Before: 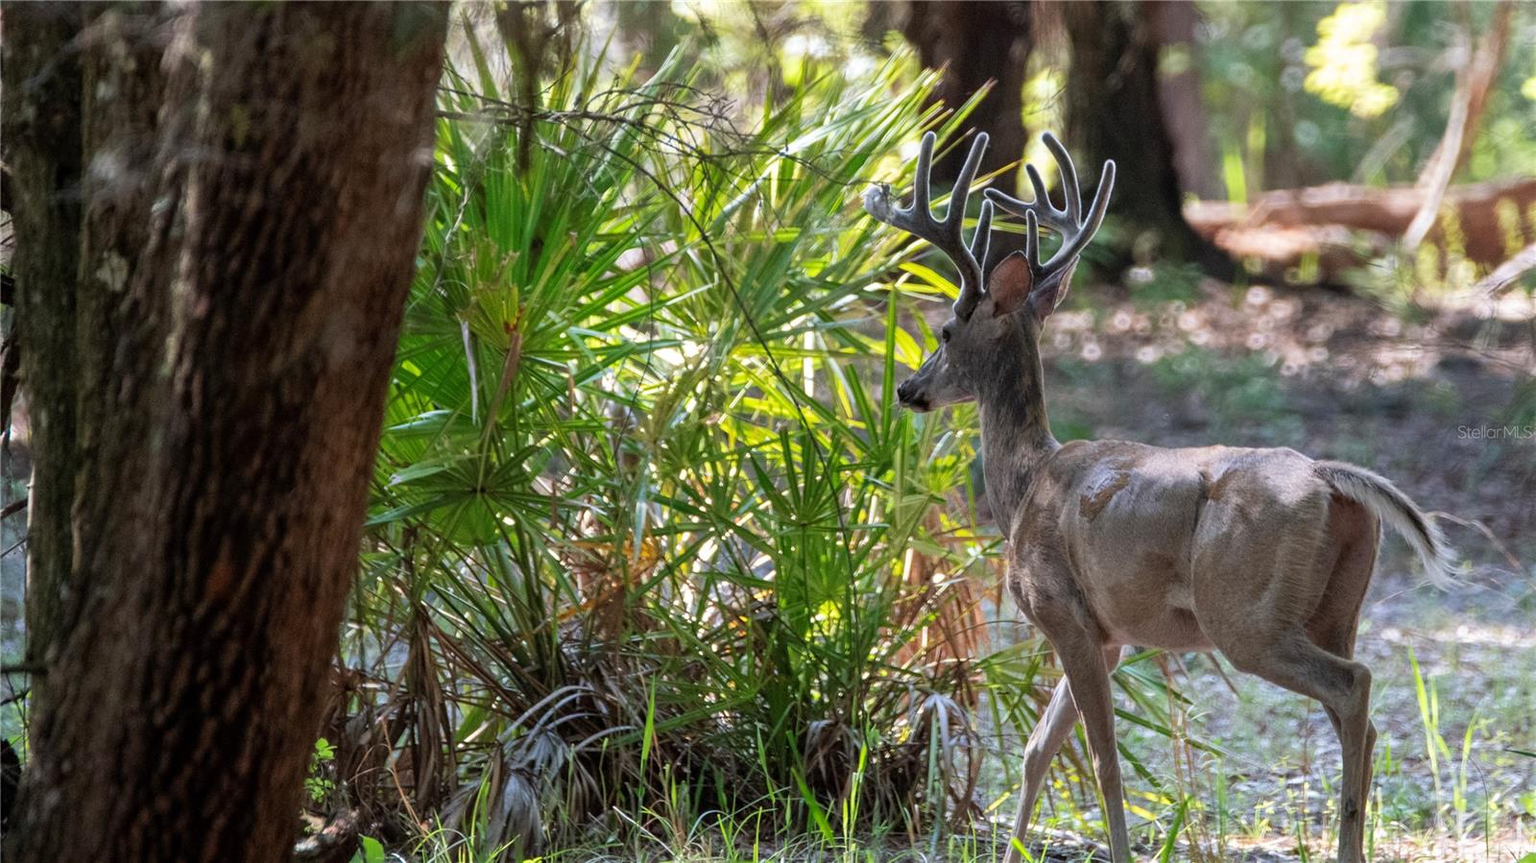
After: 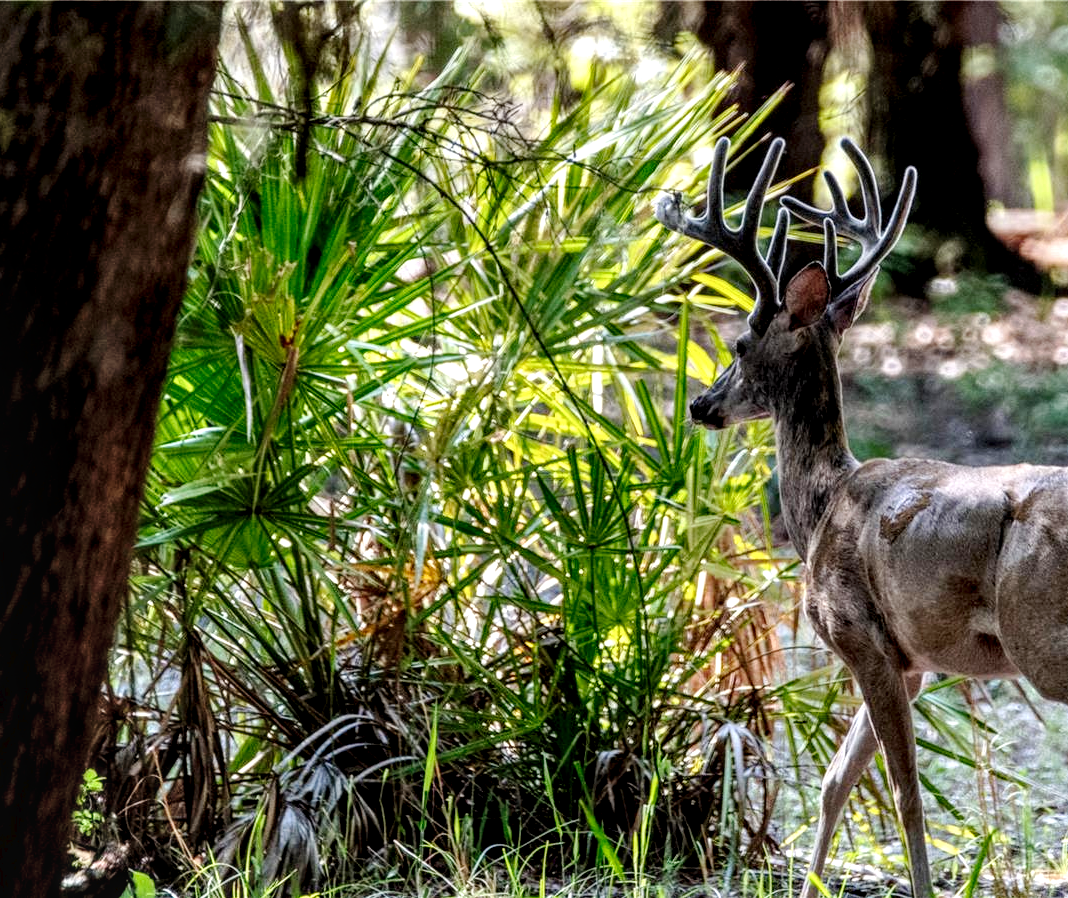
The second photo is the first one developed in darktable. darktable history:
local contrast: highlights 64%, shadows 54%, detail 169%, midtone range 0.512
crop and rotate: left 15.355%, right 17.864%
tone curve: curves: ch0 [(0, 0) (0.003, 0.048) (0.011, 0.048) (0.025, 0.048) (0.044, 0.049) (0.069, 0.048) (0.1, 0.052) (0.136, 0.071) (0.177, 0.109) (0.224, 0.157) (0.277, 0.233) (0.335, 0.32) (0.399, 0.404) (0.468, 0.496) (0.543, 0.582) (0.623, 0.653) (0.709, 0.738) (0.801, 0.811) (0.898, 0.895) (1, 1)], preserve colors none
